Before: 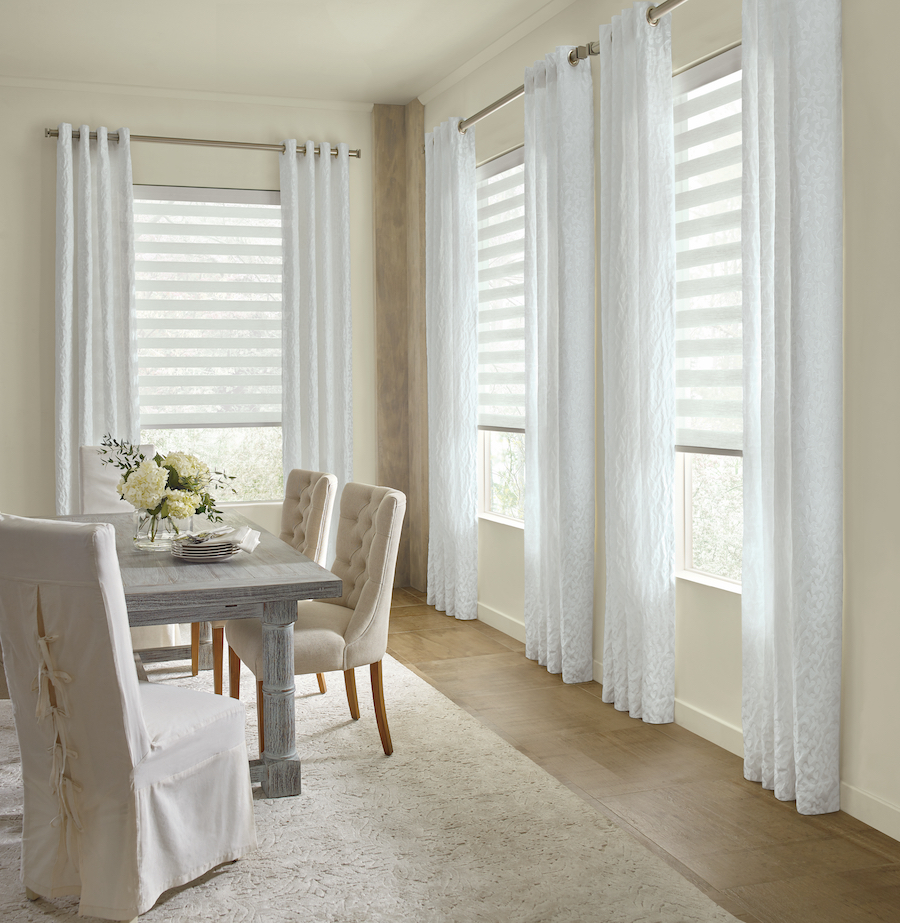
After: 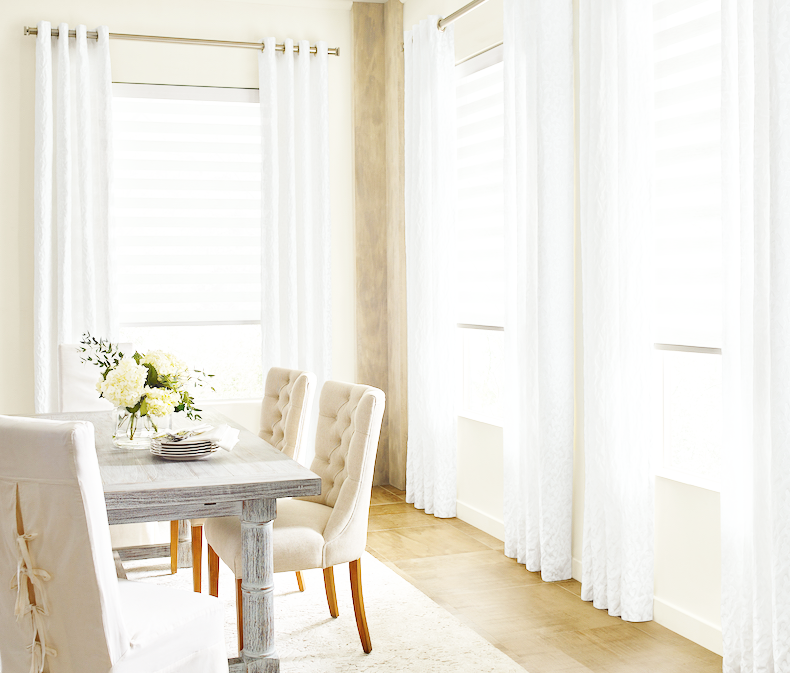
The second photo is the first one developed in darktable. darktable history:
crop and rotate: left 2.354%, top 11.128%, right 9.791%, bottom 15.858%
base curve: curves: ch0 [(0, 0.003) (0.001, 0.002) (0.006, 0.004) (0.02, 0.022) (0.048, 0.086) (0.094, 0.234) (0.162, 0.431) (0.258, 0.629) (0.385, 0.8) (0.548, 0.918) (0.751, 0.988) (1, 1)], preserve colors none
